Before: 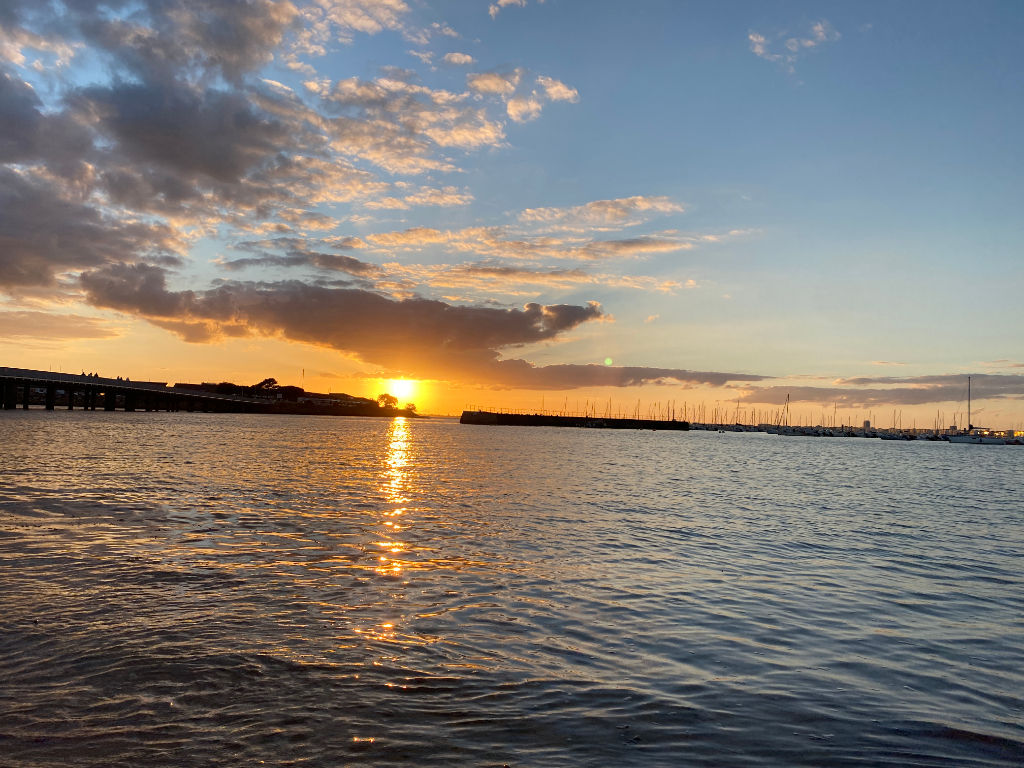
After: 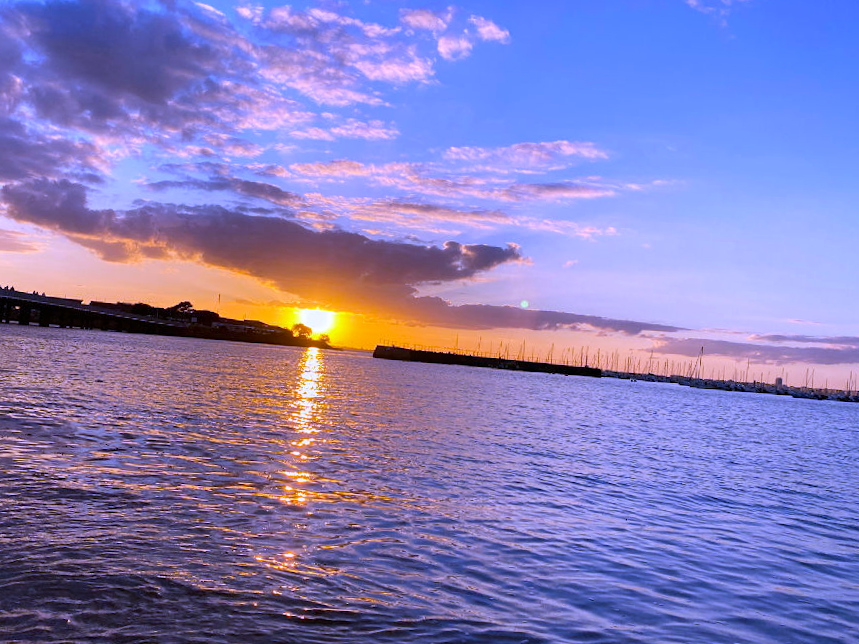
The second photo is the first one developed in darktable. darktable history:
color balance rgb: perceptual saturation grading › global saturation 20%, global vibrance 10%
crop and rotate: angle -3.27°, left 5.211%, top 5.211%, right 4.607%, bottom 4.607%
white balance: red 0.98, blue 1.61
